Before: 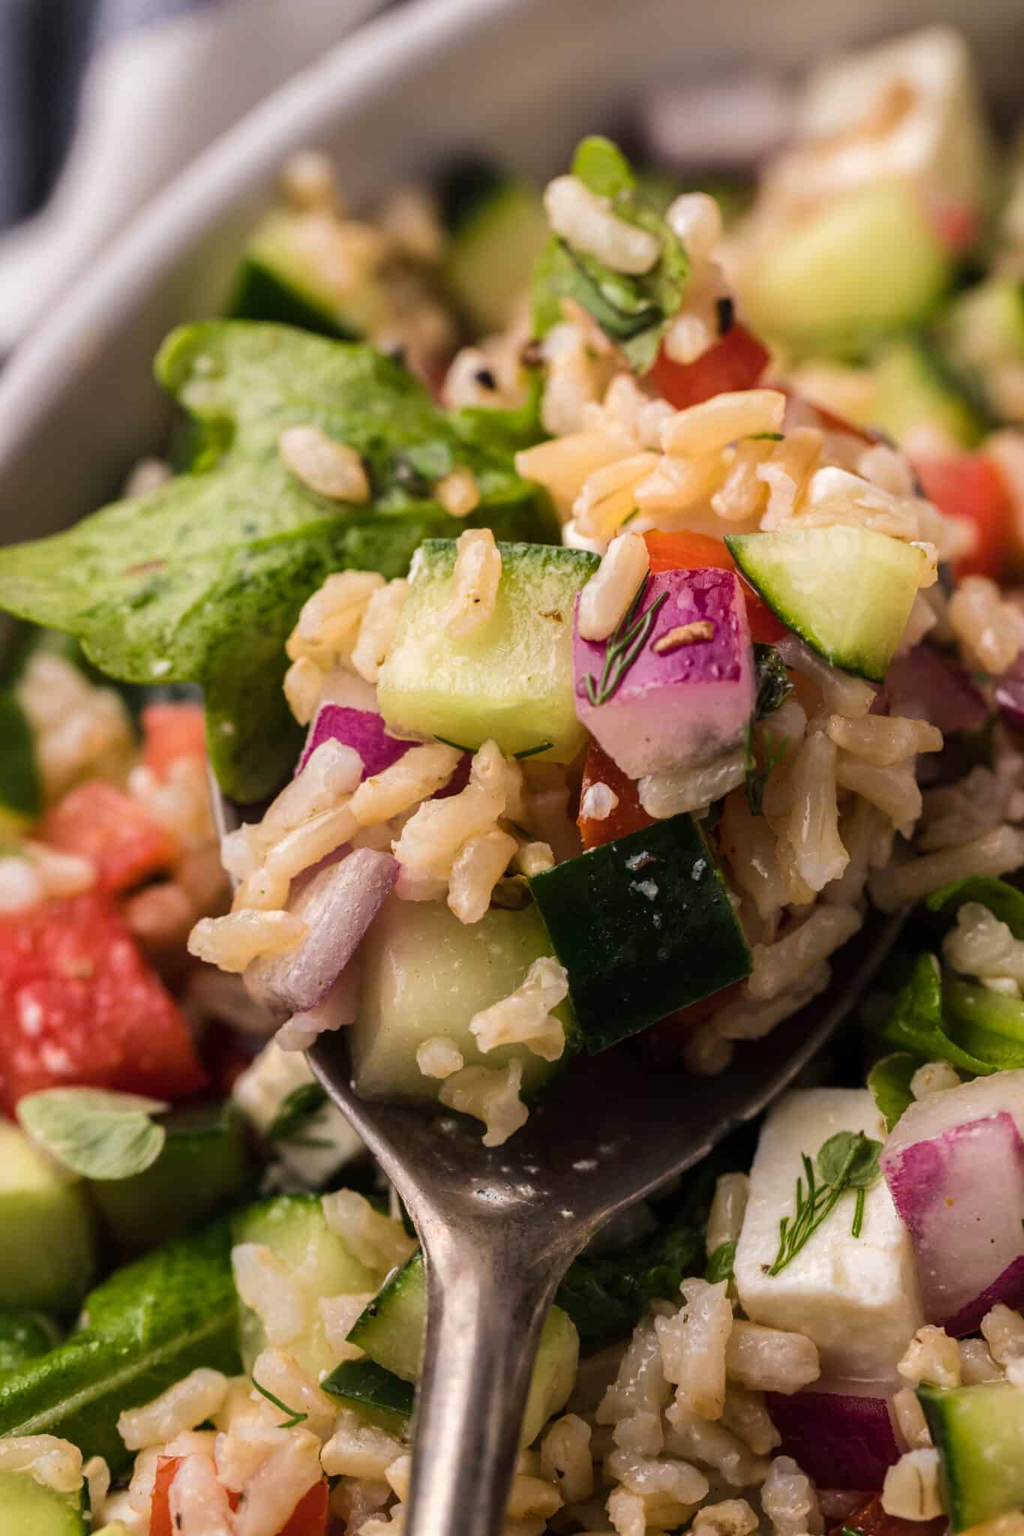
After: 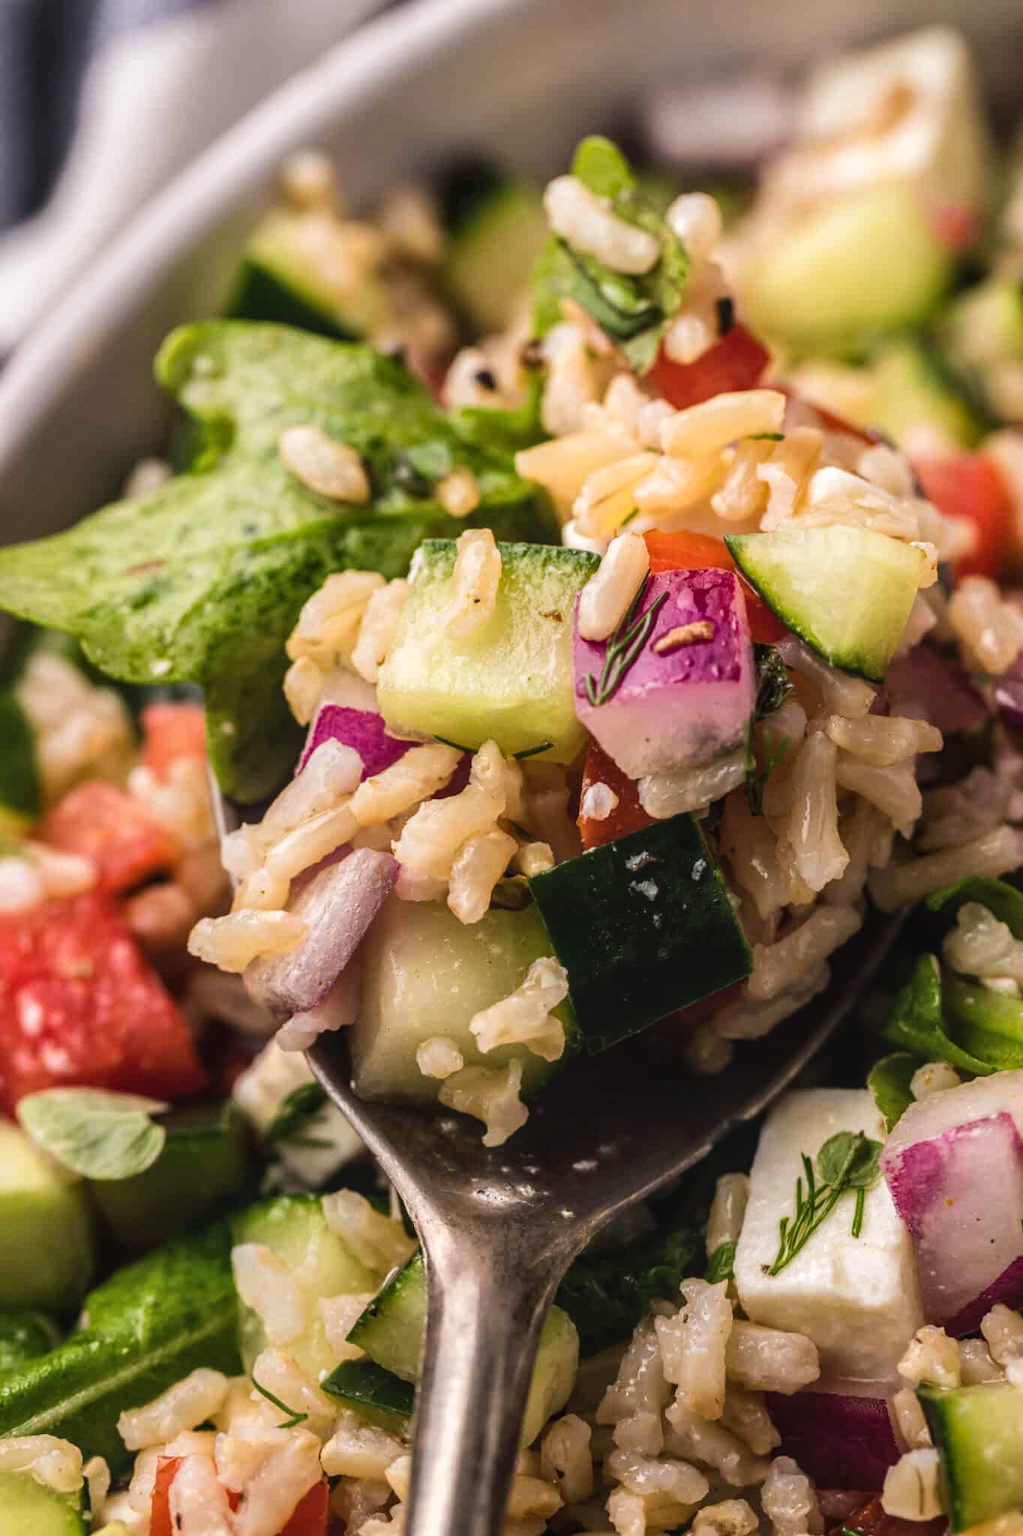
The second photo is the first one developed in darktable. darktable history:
tone curve: curves: ch0 [(0, 0.046) (0.04, 0.074) (0.831, 0.861) (1, 1)]; ch1 [(0, 0) (0.146, 0.159) (0.338, 0.365) (0.417, 0.455) (0.489, 0.486) (0.504, 0.502) (0.529, 0.537) (0.563, 0.567) (1, 1)]; ch2 [(0, 0) (0.307, 0.298) (0.388, 0.375) (0.443, 0.456) (0.485, 0.492) (0.544, 0.525) (1, 1)], preserve colors none
local contrast: on, module defaults
